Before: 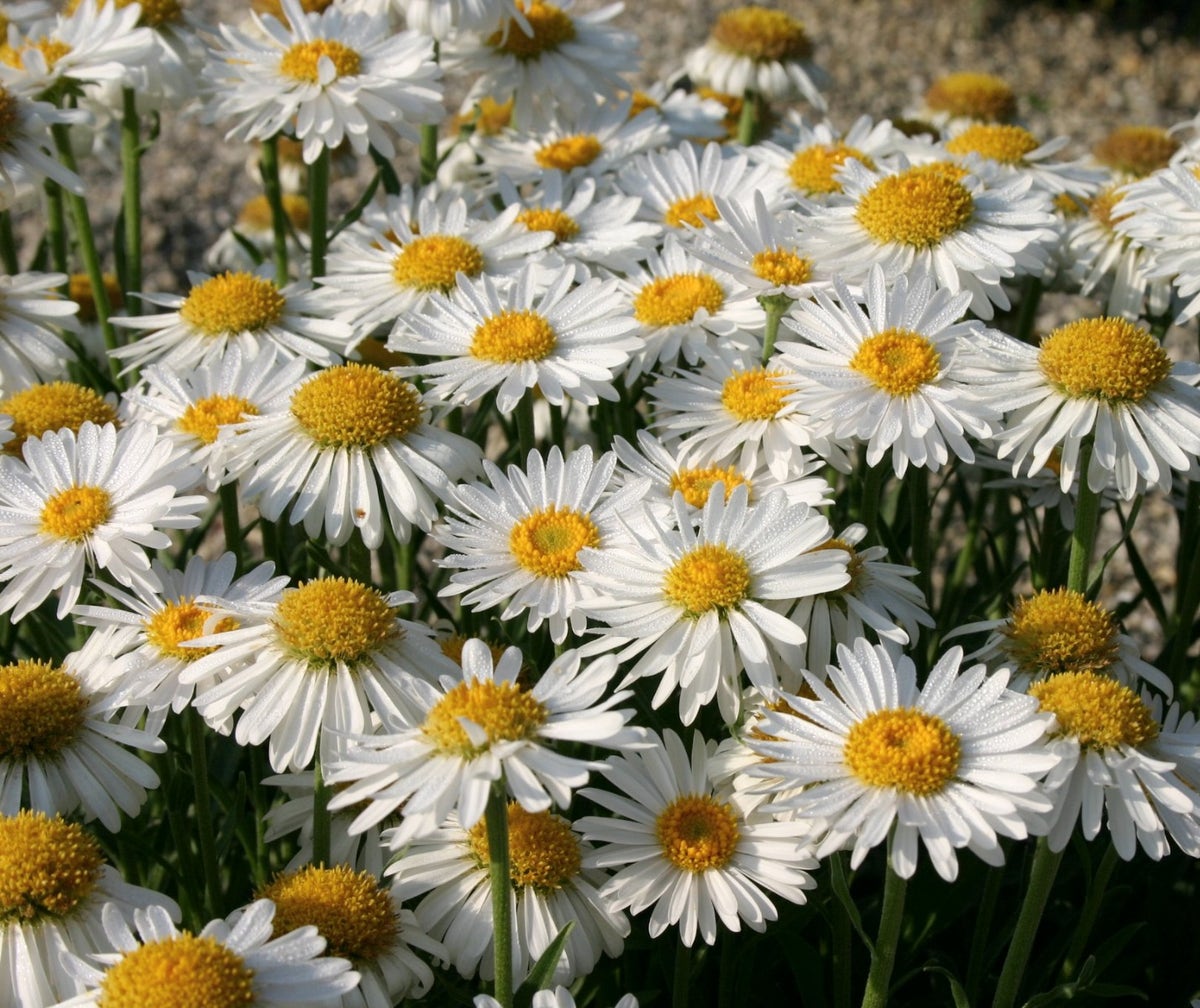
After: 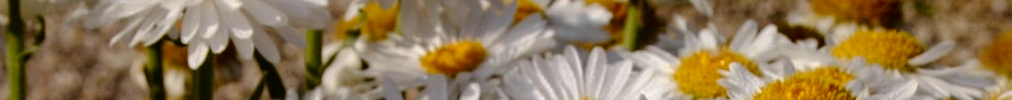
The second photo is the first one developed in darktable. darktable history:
contrast brightness saturation: contrast 0.03, brightness -0.04
crop and rotate: left 9.644%, top 9.491%, right 6.021%, bottom 80.509%
rgb levels: mode RGB, independent channels, levels [[0, 0.5, 1], [0, 0.521, 1], [0, 0.536, 1]]
tone curve: curves: ch0 [(0, 0) (0.003, 0.001) (0.011, 0.002) (0.025, 0.007) (0.044, 0.015) (0.069, 0.022) (0.1, 0.03) (0.136, 0.056) (0.177, 0.115) (0.224, 0.177) (0.277, 0.244) (0.335, 0.322) (0.399, 0.398) (0.468, 0.471) (0.543, 0.545) (0.623, 0.614) (0.709, 0.685) (0.801, 0.765) (0.898, 0.867) (1, 1)], preserve colors none
